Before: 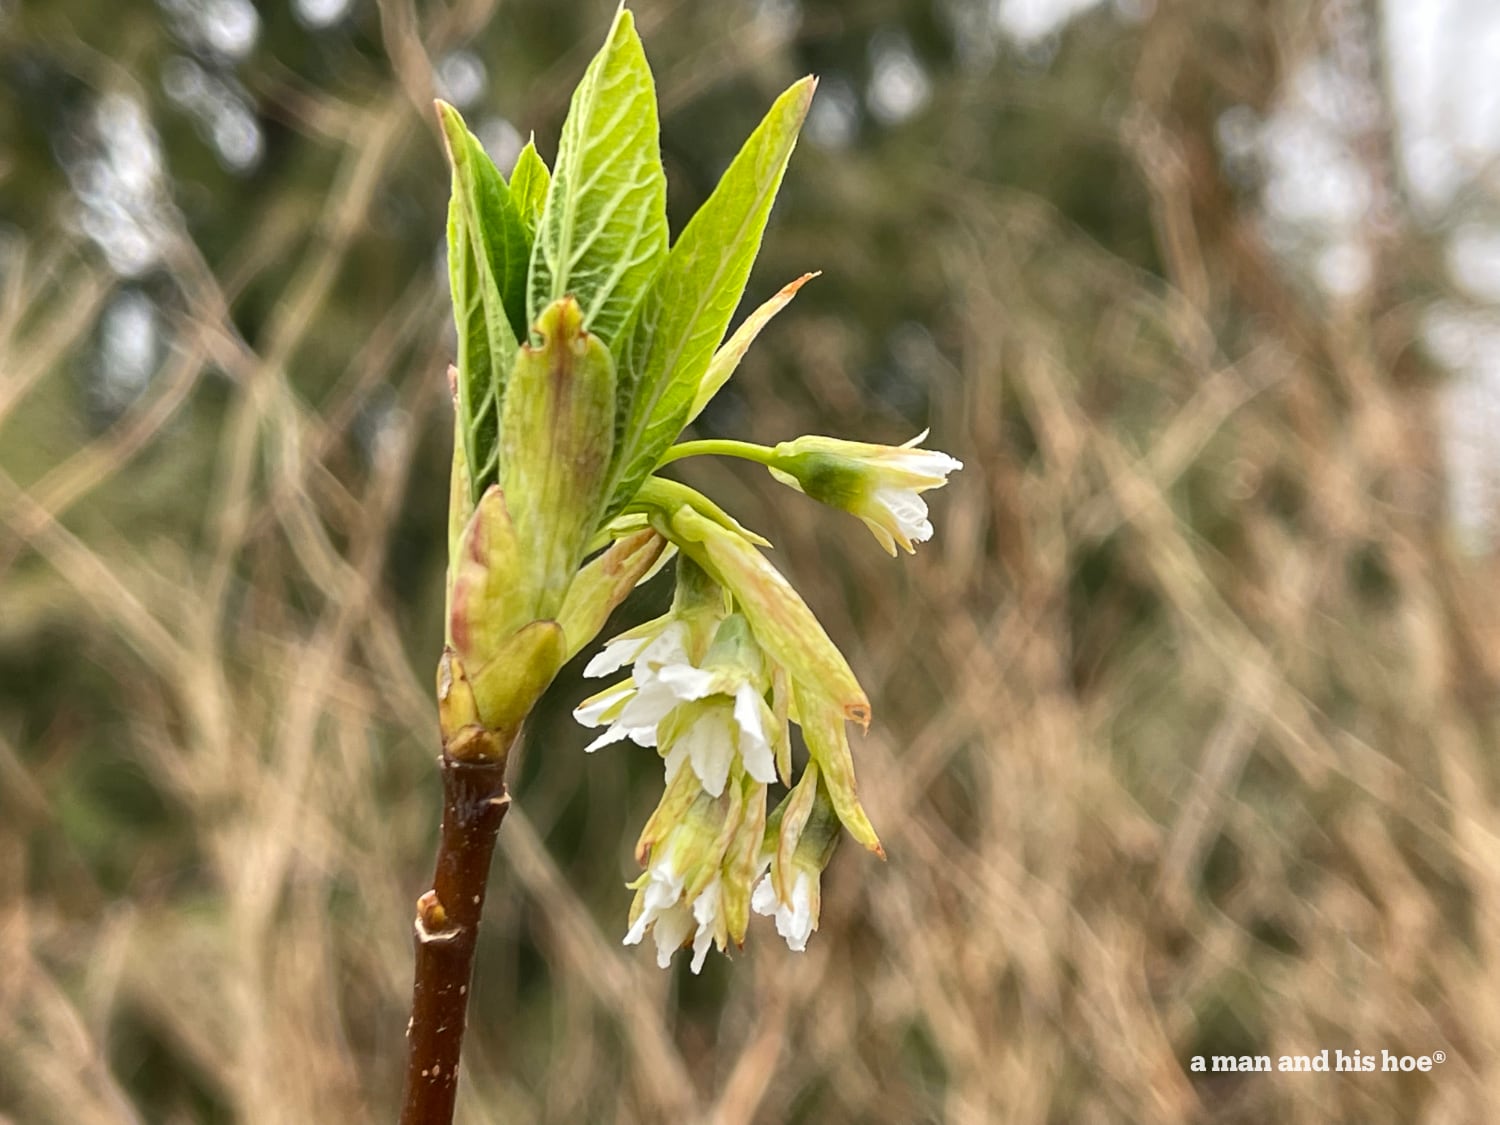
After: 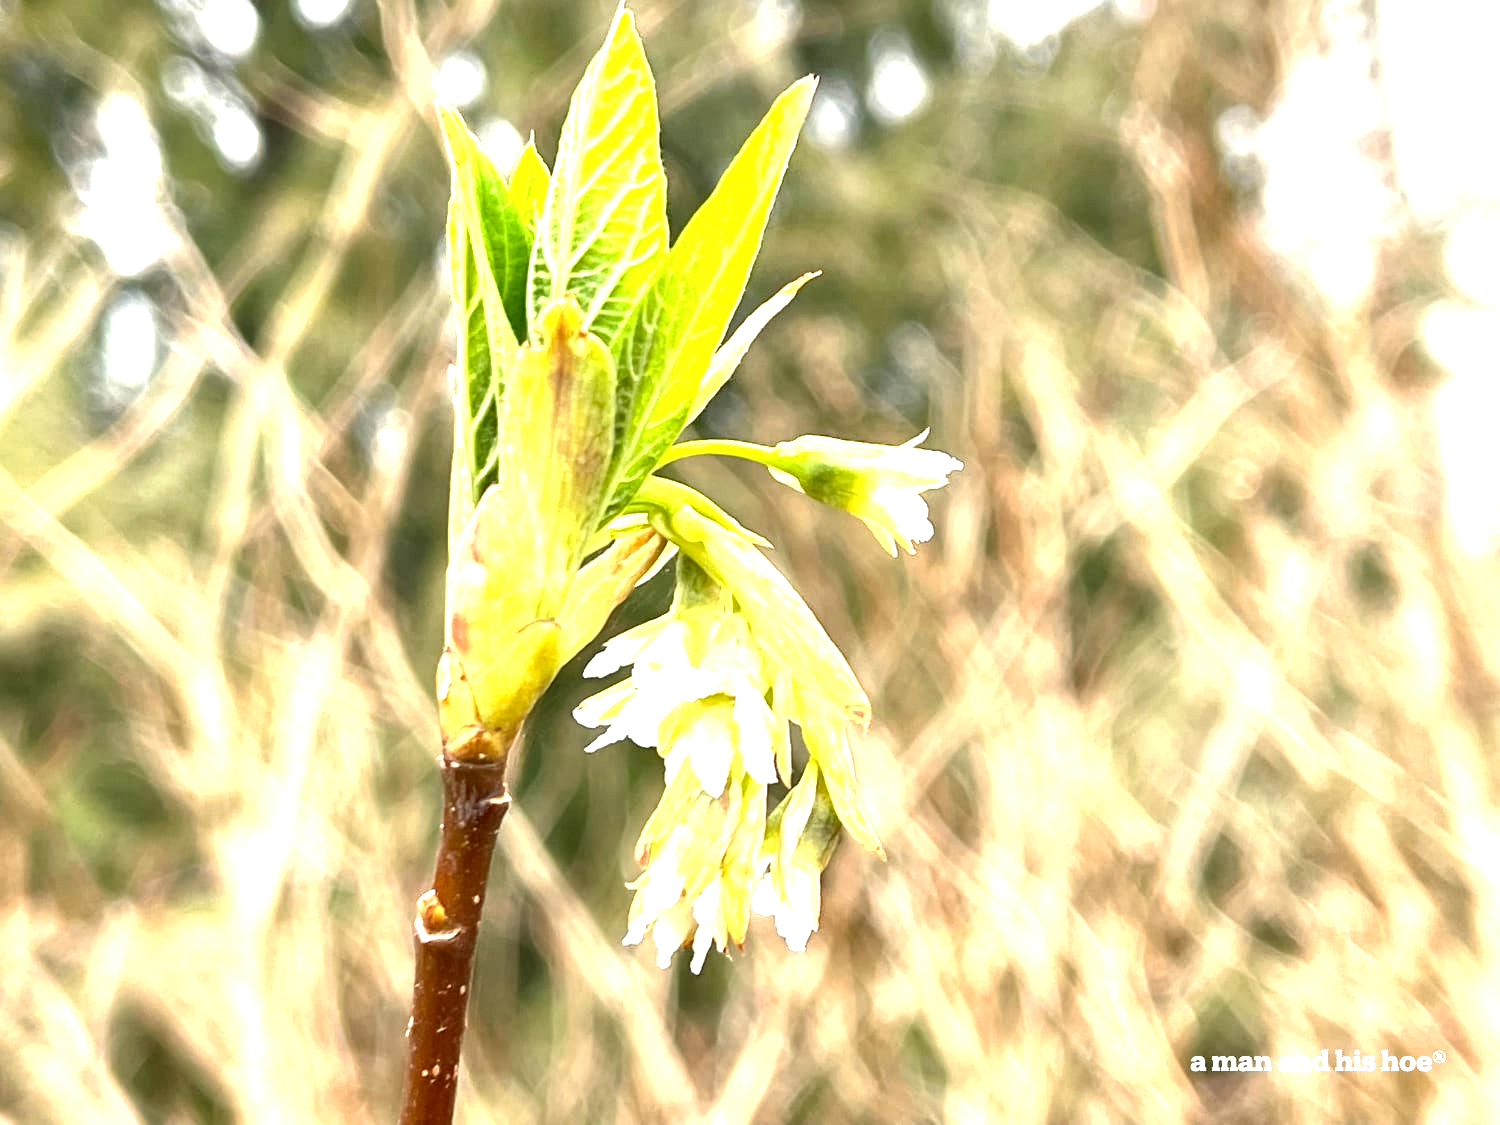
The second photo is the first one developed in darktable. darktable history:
local contrast: highlights 102%, shadows 102%, detail 119%, midtone range 0.2
exposure: black level correction 0.001, exposure 1.735 EV, compensate exposure bias true, compensate highlight preservation false
